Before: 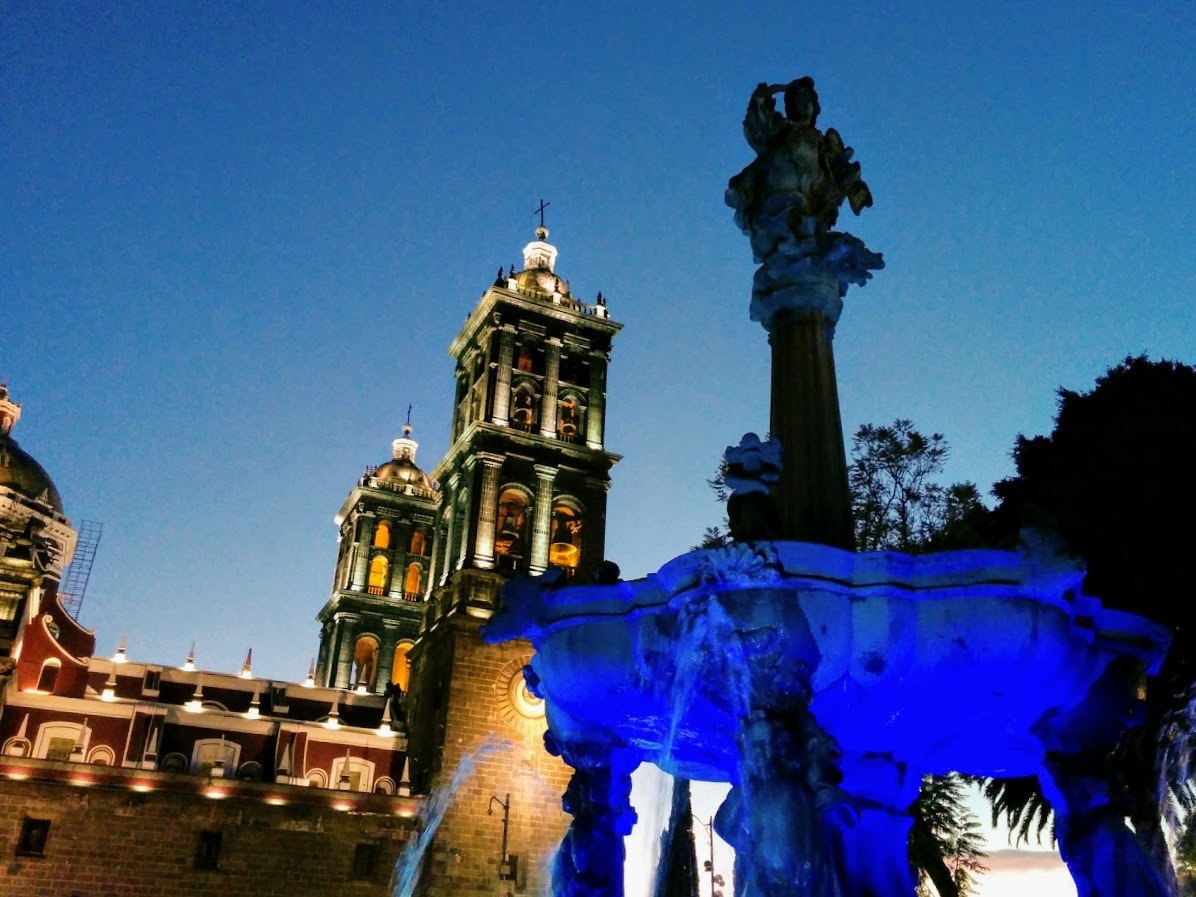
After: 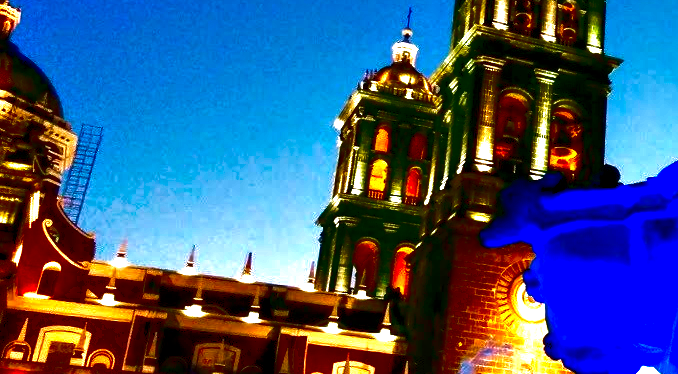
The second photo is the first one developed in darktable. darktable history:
exposure: black level correction 0, exposure 0.952 EV, compensate highlight preservation false
crop: top 44.222%, right 43.268%, bottom 13.085%
velvia: strength 44.78%
contrast brightness saturation: brightness -0.993, saturation 0.993
tone equalizer: on, module defaults
levels: mode automatic
